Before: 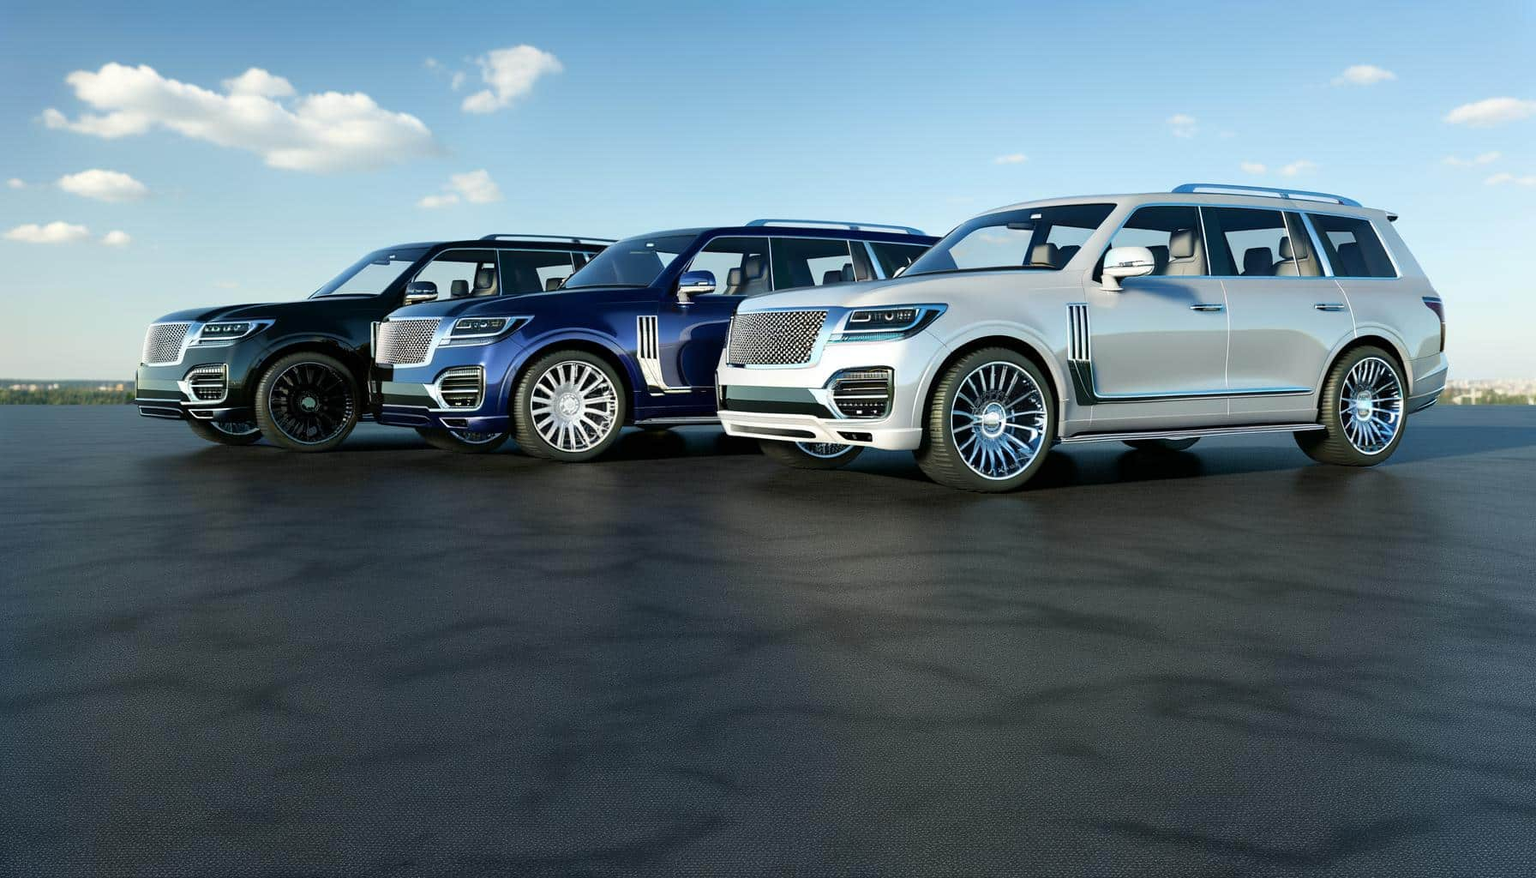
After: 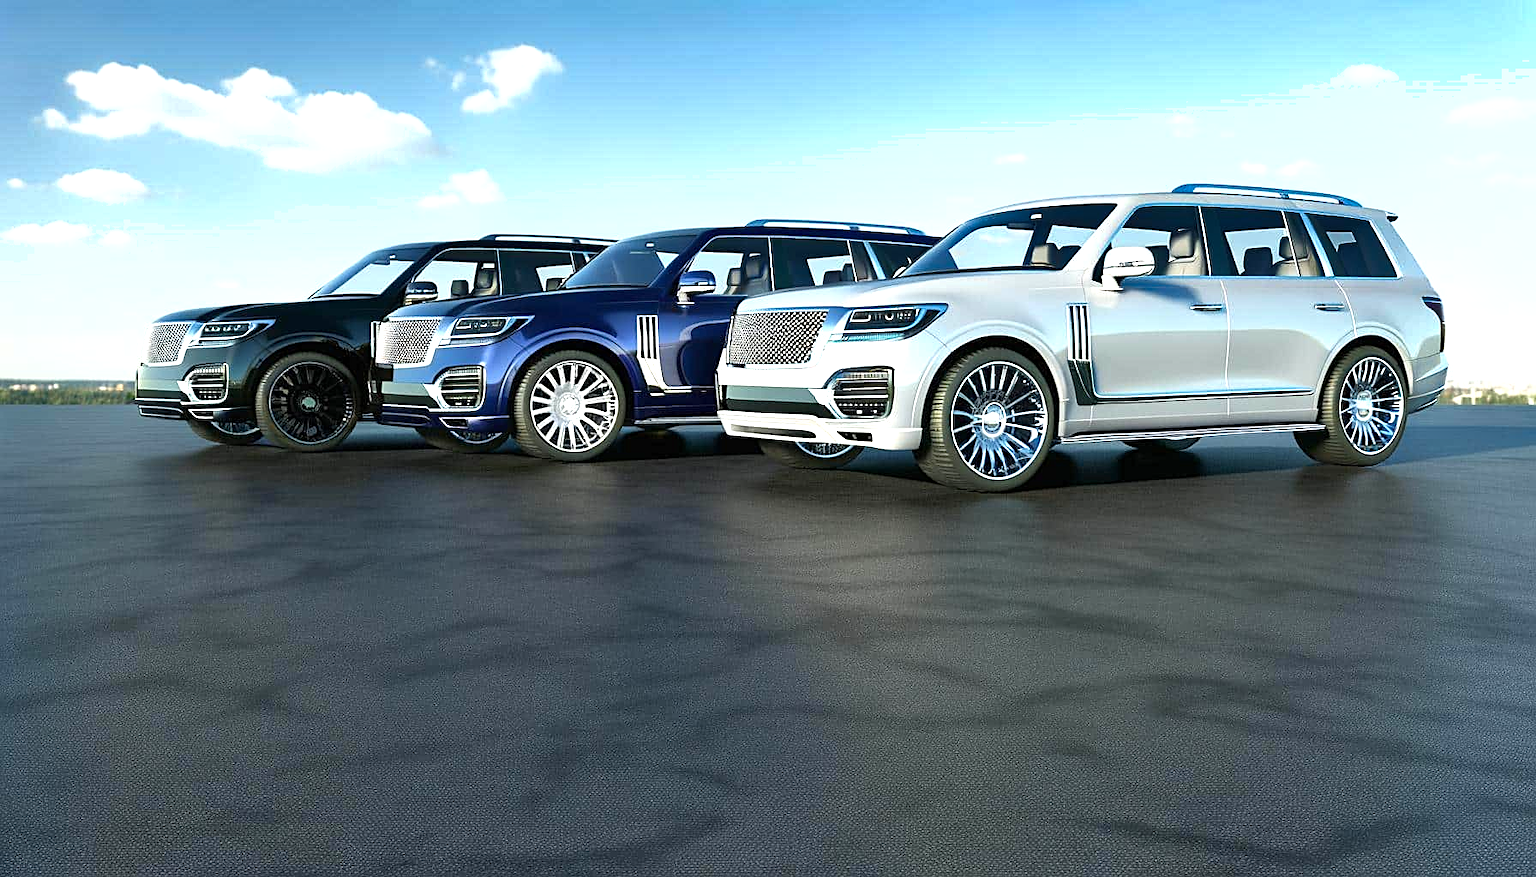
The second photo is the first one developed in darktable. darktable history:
sharpen: on, module defaults
contrast equalizer: octaves 7, y [[0.5 ×6], [0.5 ×6], [0.5, 0.5, 0.501, 0.545, 0.707, 0.863], [0 ×6], [0 ×6]]
shadows and highlights: shadows 25.32, highlights -48.14, soften with gaussian
exposure: black level correction 0, exposure 0.694 EV, compensate exposure bias true, compensate highlight preservation false
